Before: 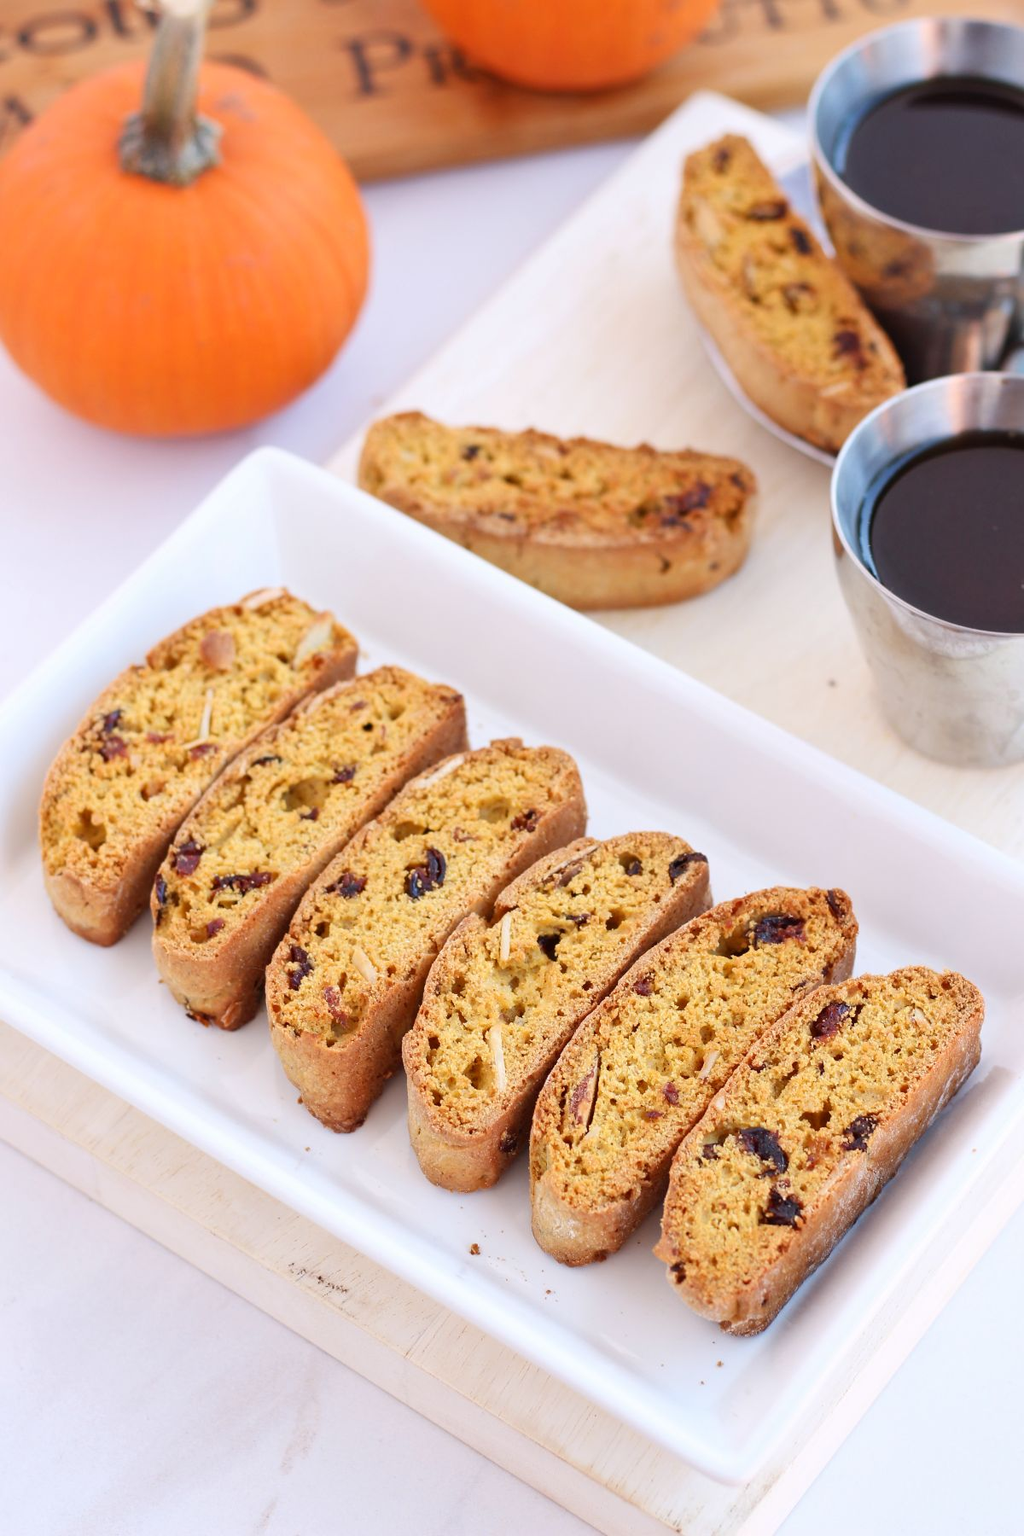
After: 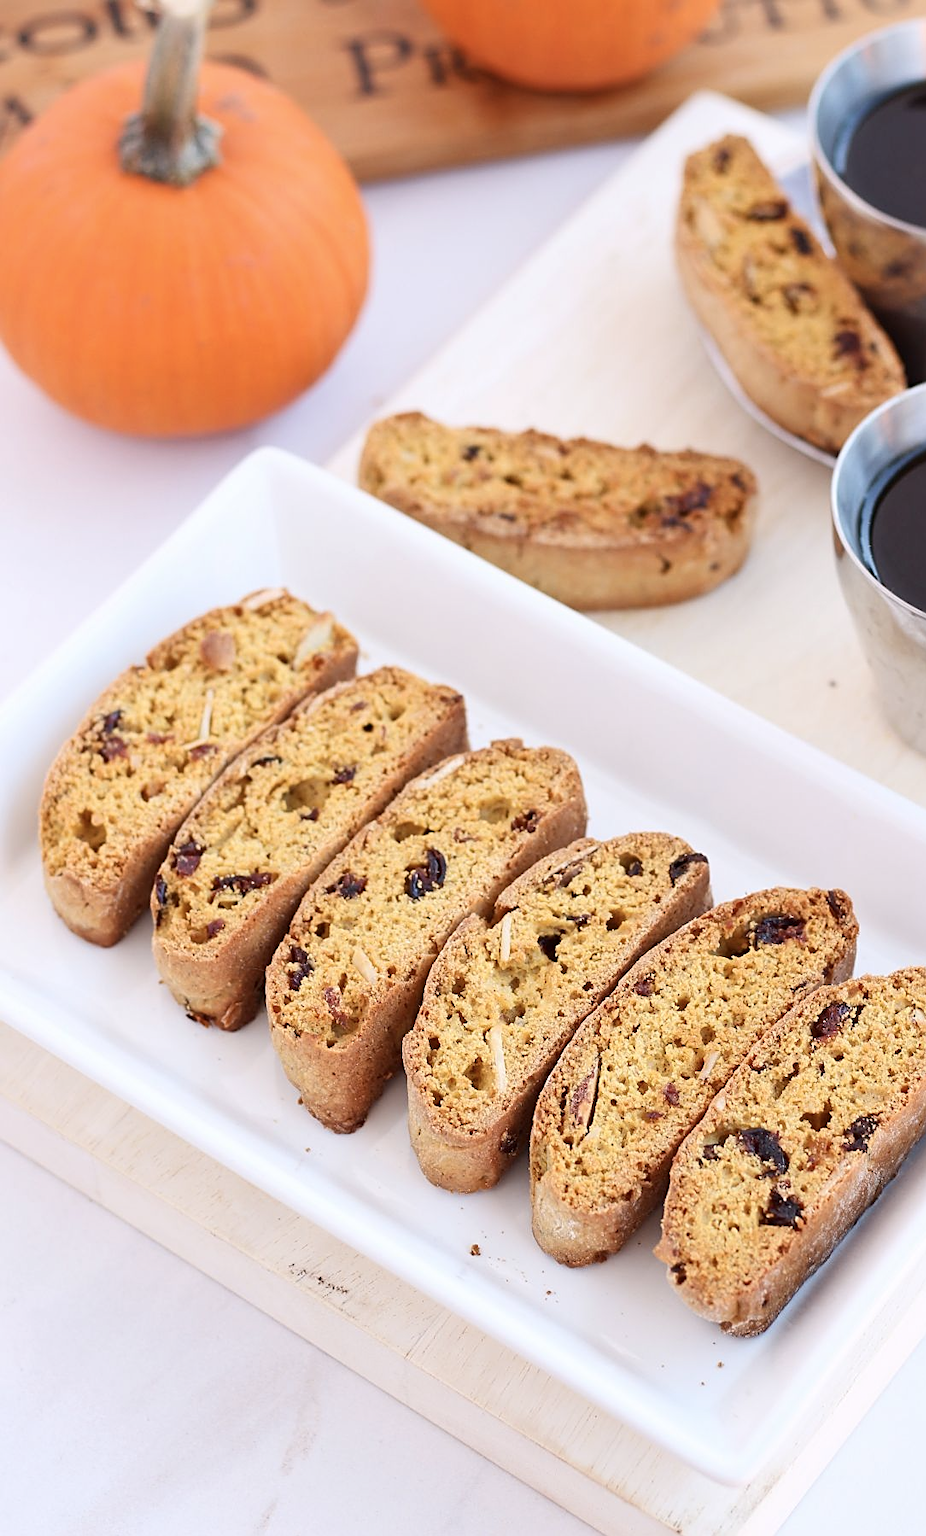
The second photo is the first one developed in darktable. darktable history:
crop: right 9.509%, bottom 0.031%
contrast brightness saturation: contrast 0.11, saturation -0.17
sharpen: on, module defaults
color zones: mix -62.47%
